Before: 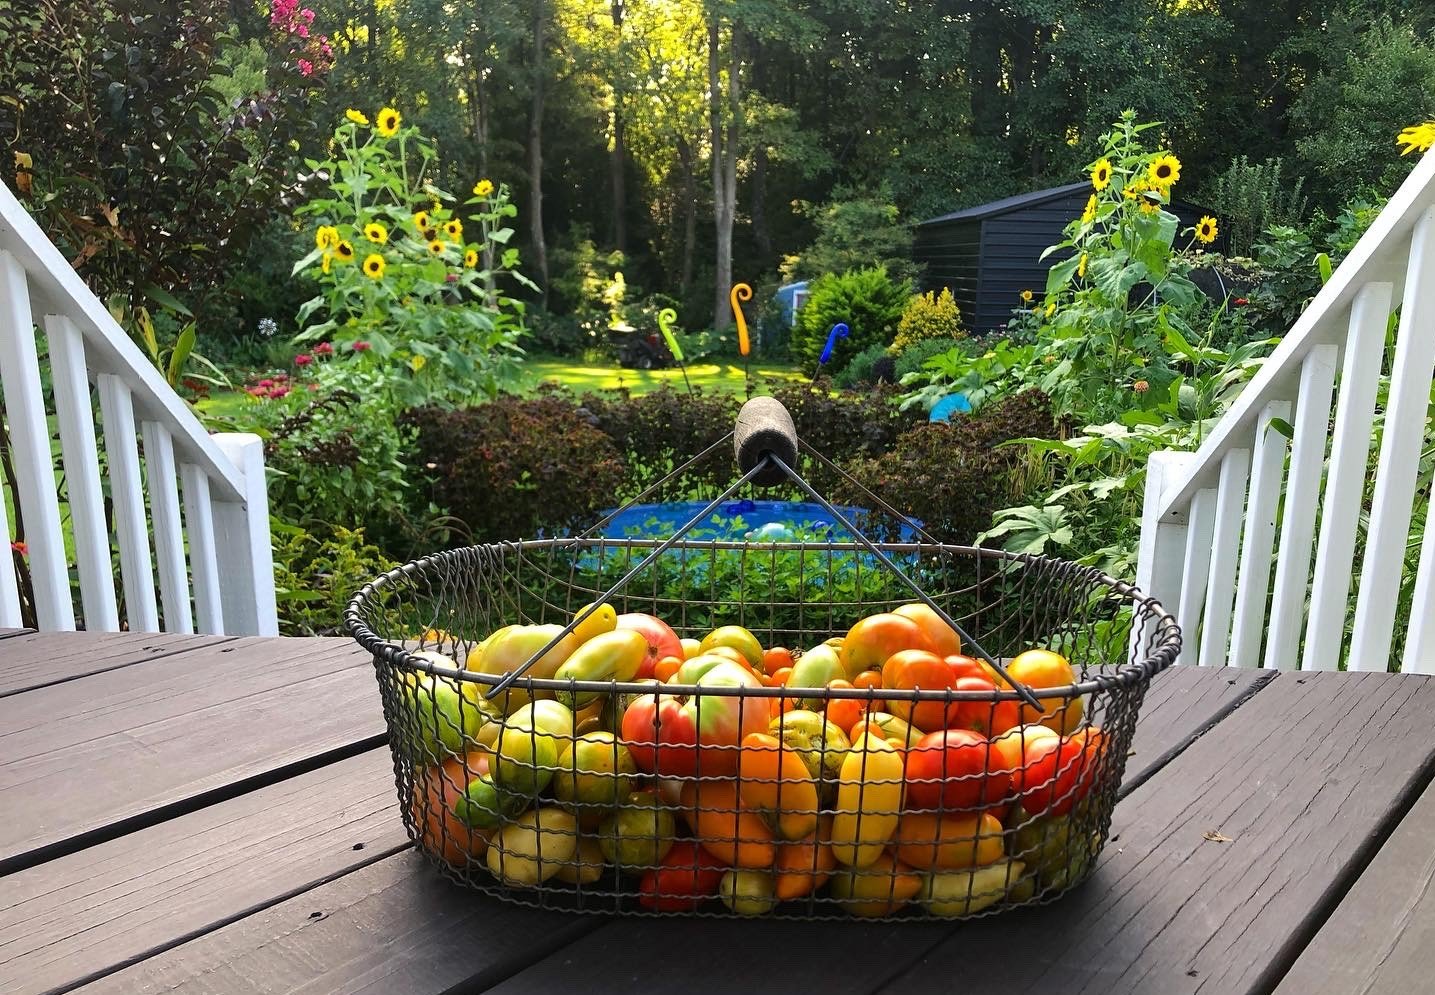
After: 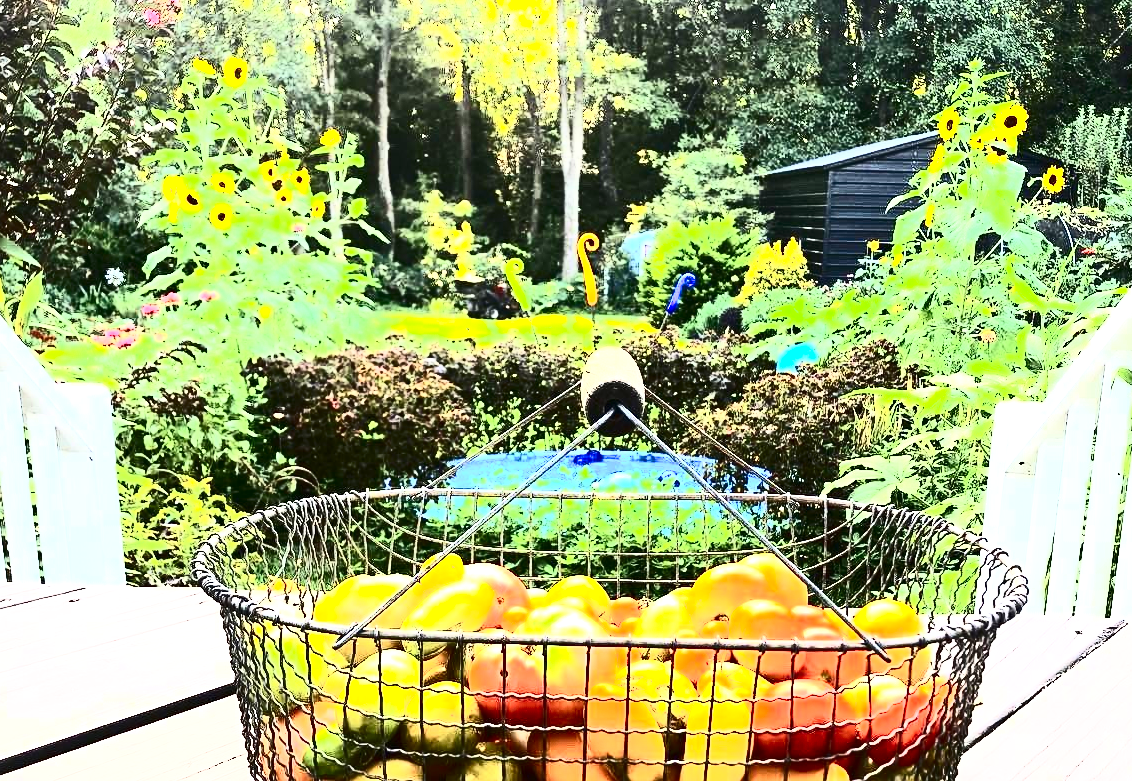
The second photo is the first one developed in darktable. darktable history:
sharpen: radius 5.276, amount 0.31, threshold 26.021
crop and rotate: left 10.761%, top 5.068%, right 10.309%, bottom 16.417%
exposure: black level correction 0, exposure 1.949 EV, compensate exposure bias true, compensate highlight preservation false
contrast brightness saturation: contrast 0.94, brightness 0.2
